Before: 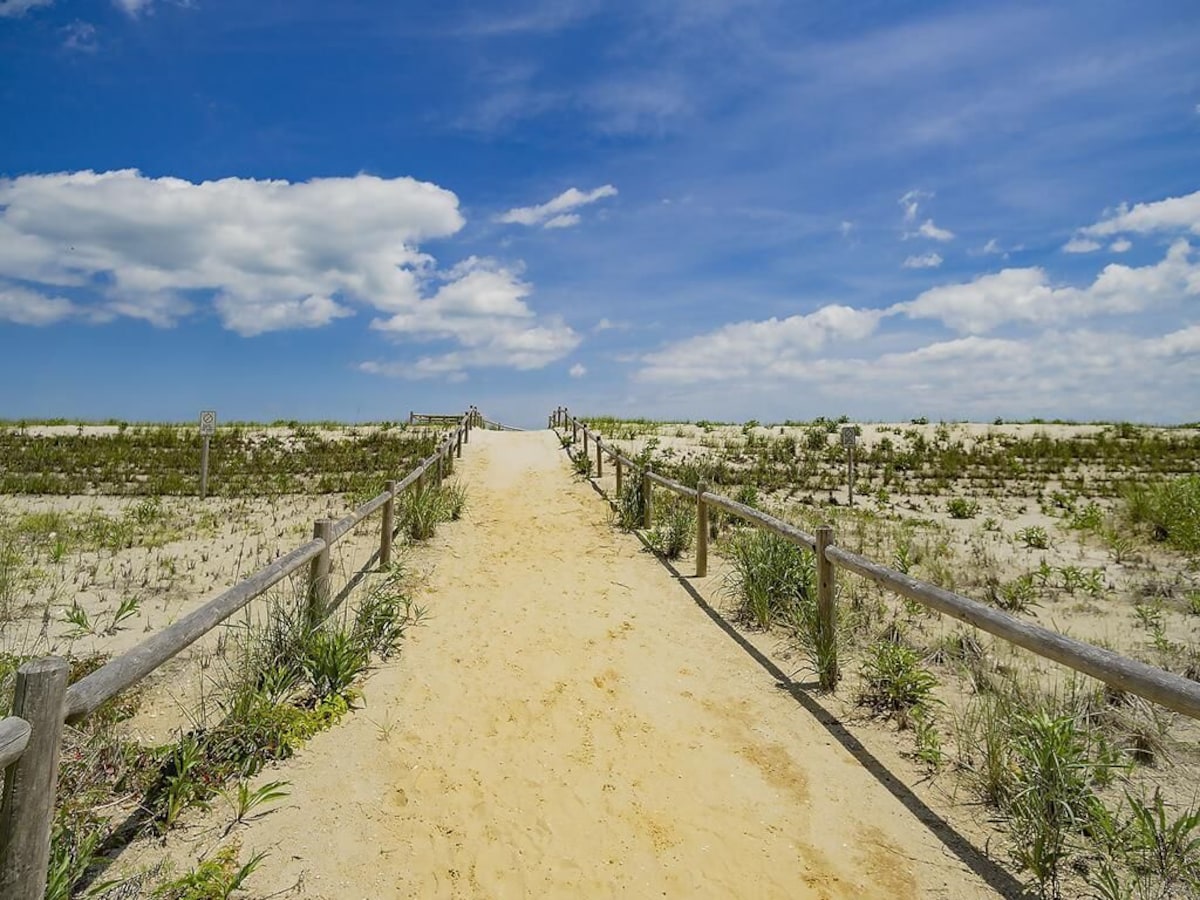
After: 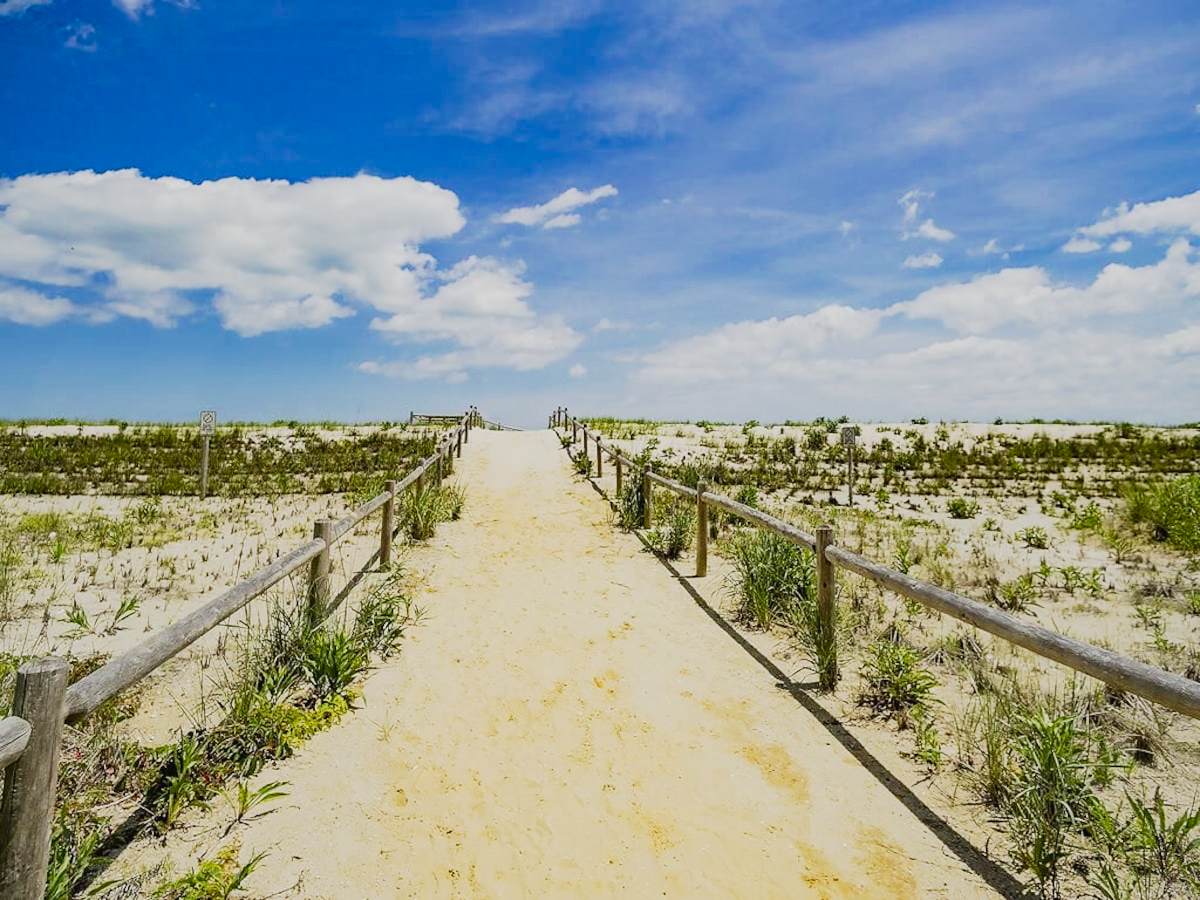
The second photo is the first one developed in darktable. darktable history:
tone curve: curves: ch0 [(0, 0.017) (0.091, 0.046) (0.298, 0.287) (0.439, 0.482) (0.64, 0.729) (0.785, 0.817) (0.995, 0.917)]; ch1 [(0, 0) (0.384, 0.365) (0.463, 0.447) (0.486, 0.474) (0.503, 0.497) (0.526, 0.52) (0.555, 0.564) (0.578, 0.595) (0.638, 0.644) (0.766, 0.773) (1, 1)]; ch2 [(0, 0) (0.374, 0.344) (0.449, 0.434) (0.501, 0.501) (0.528, 0.519) (0.569, 0.589) (0.61, 0.646) (0.666, 0.688) (1, 1)], preserve colors none
